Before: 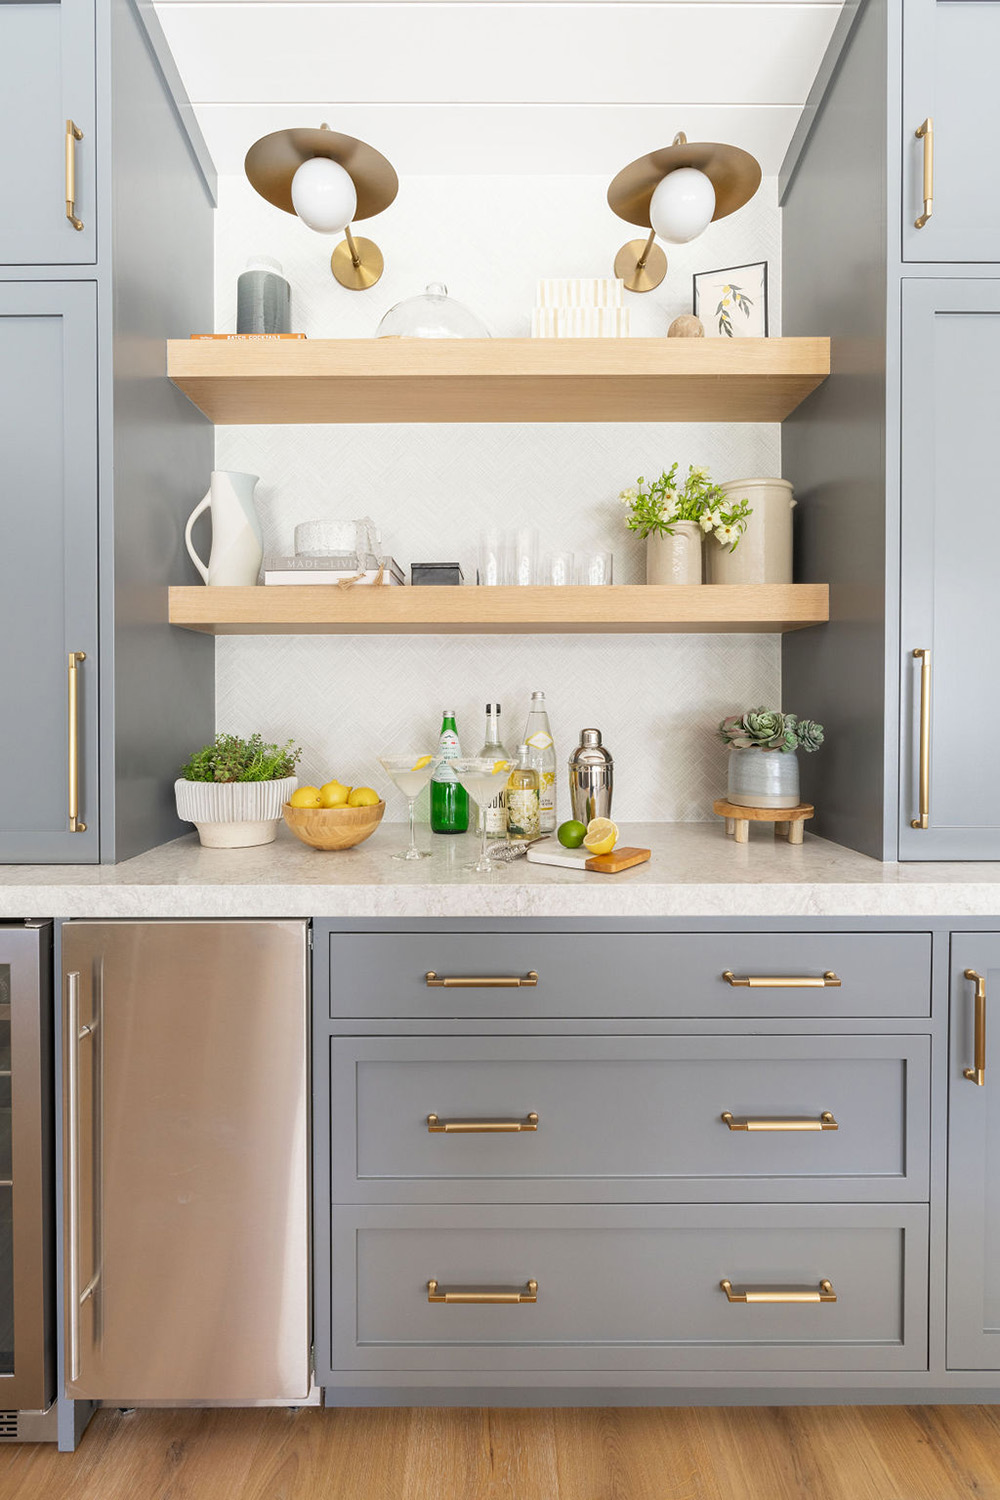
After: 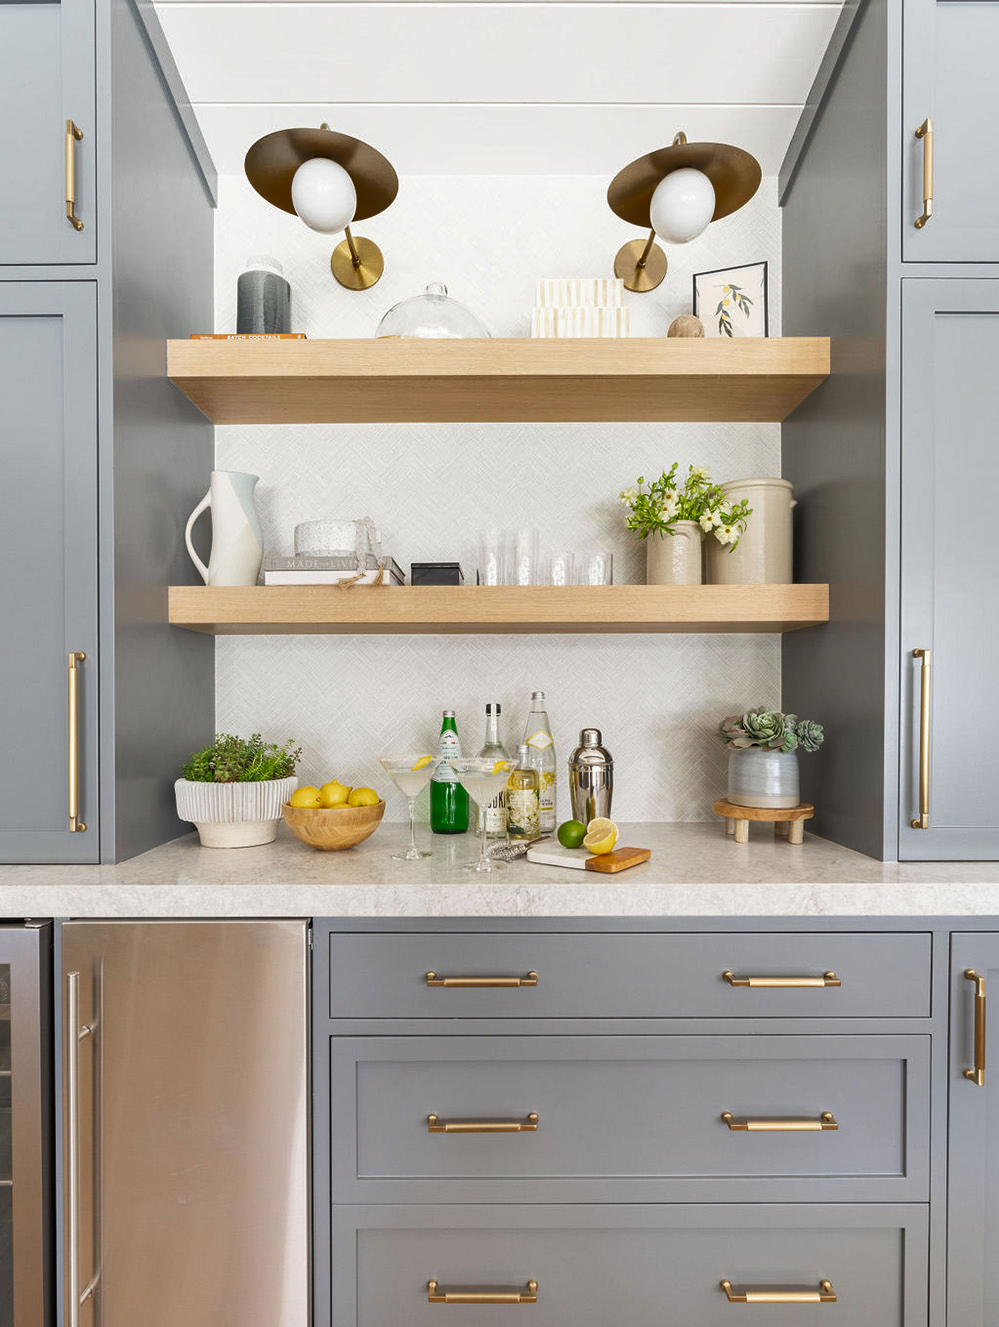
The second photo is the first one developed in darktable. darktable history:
shadows and highlights: soften with gaussian
crop and rotate: top 0%, bottom 11.49%
